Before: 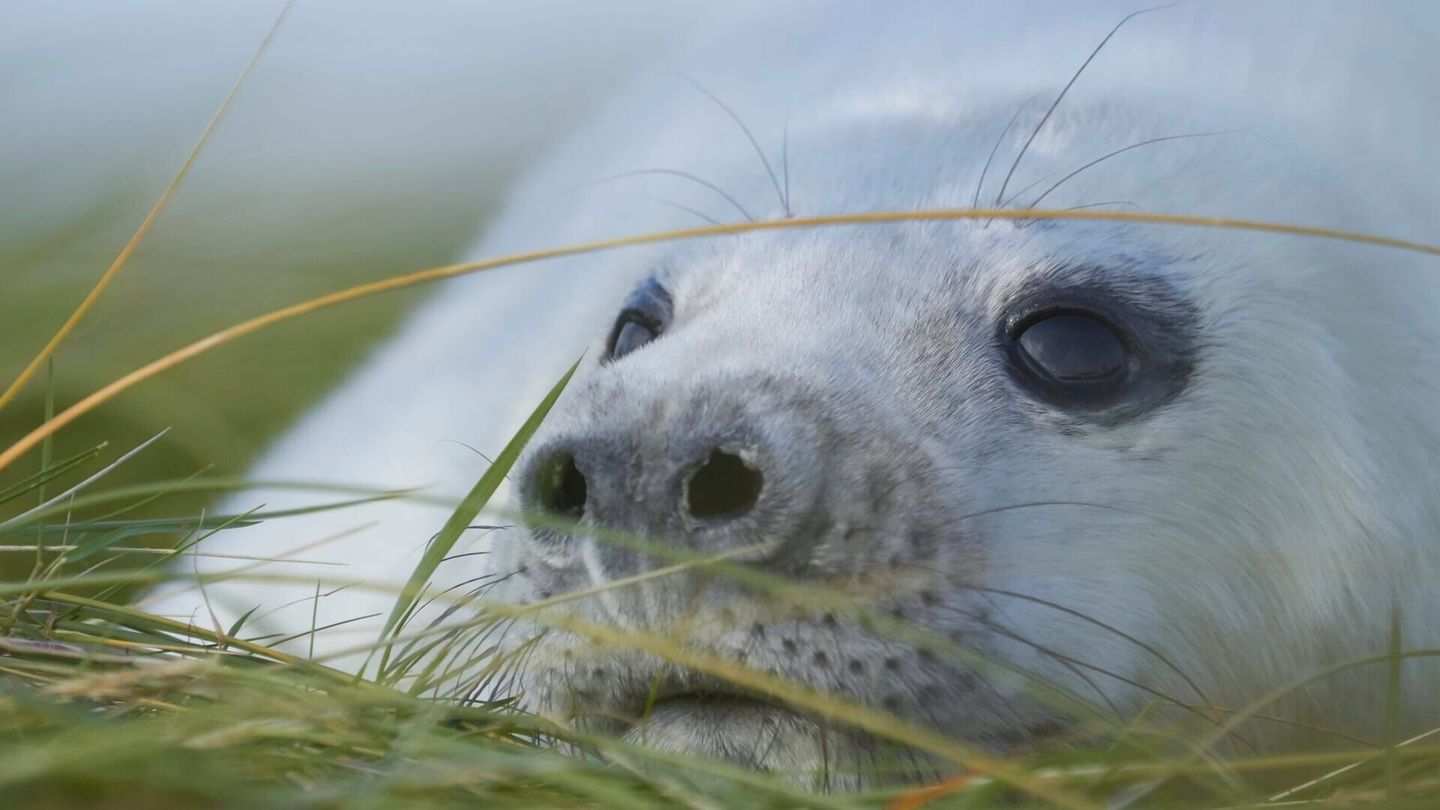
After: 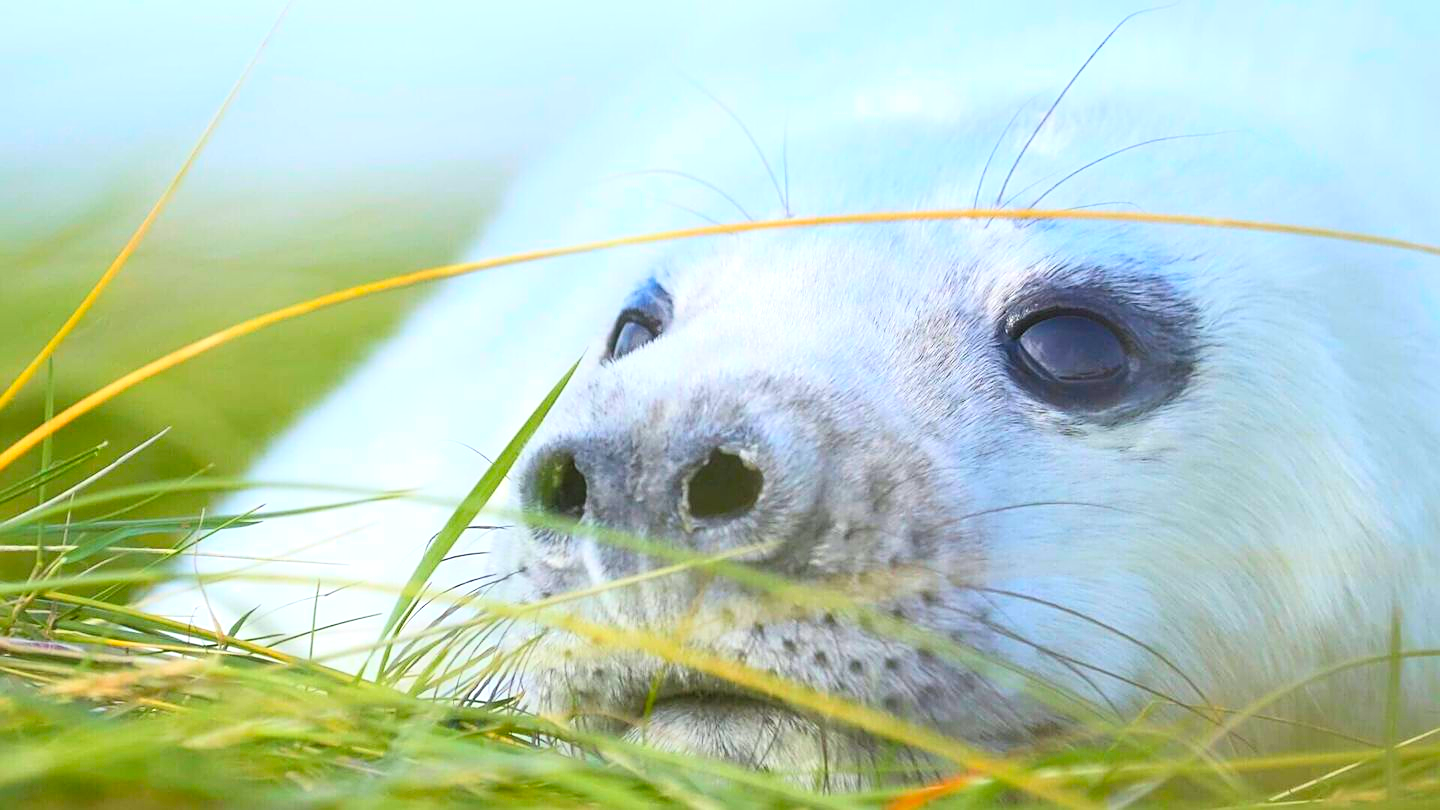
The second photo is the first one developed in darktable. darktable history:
contrast brightness saturation: contrast 0.2, brightness 0.2, saturation 0.8
exposure: black level correction 0, exposure 0.7 EV, compensate exposure bias true, compensate highlight preservation false
color correction: highlights a* -0.182, highlights b* -0.124
sharpen: on, module defaults
